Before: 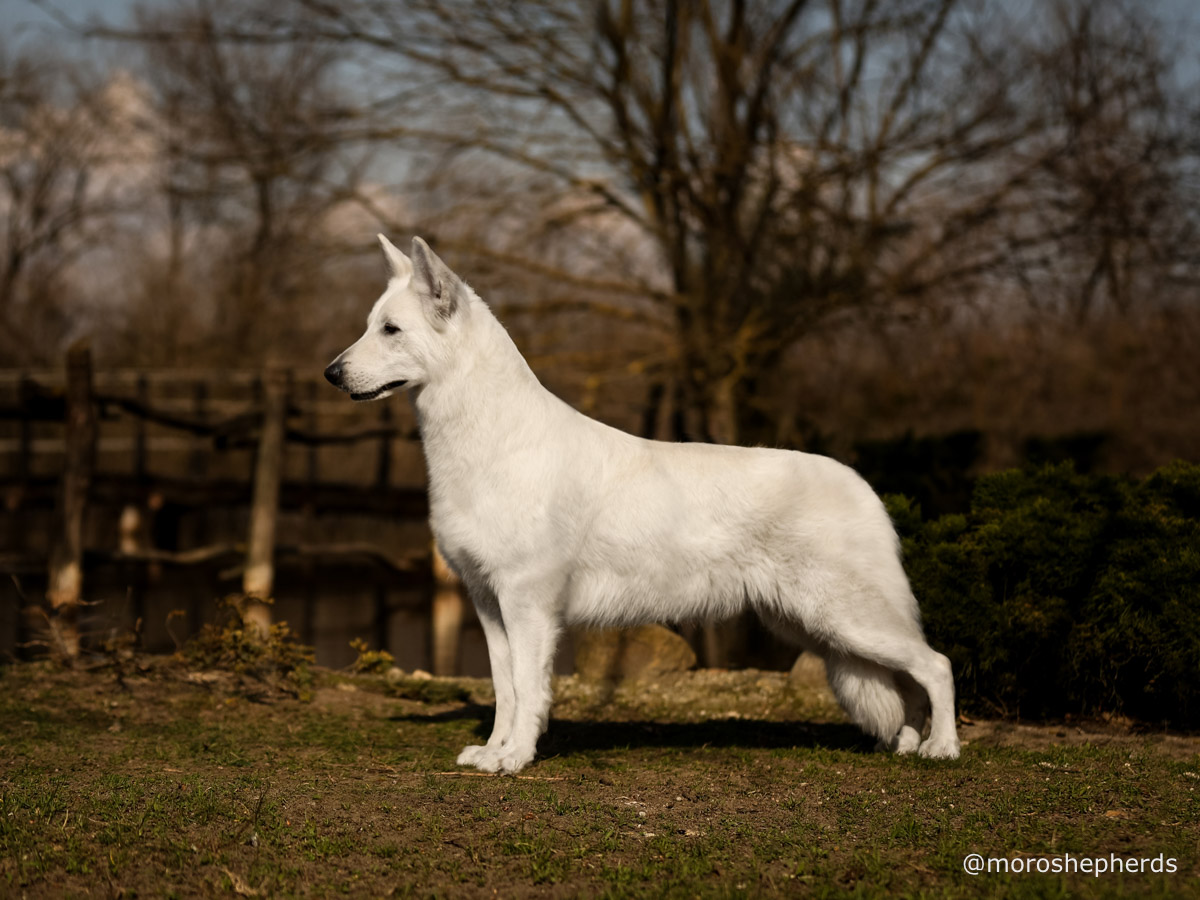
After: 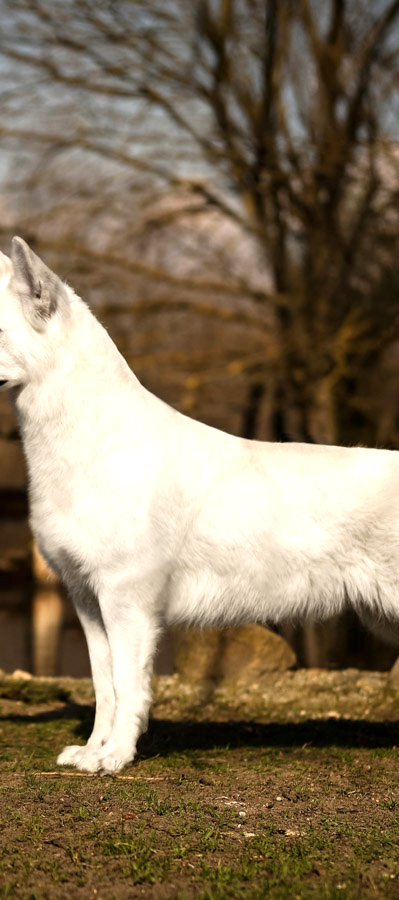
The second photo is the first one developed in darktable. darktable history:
crop: left 33.36%, right 33.36%
exposure: exposure 0.657 EV, compensate highlight preservation false
